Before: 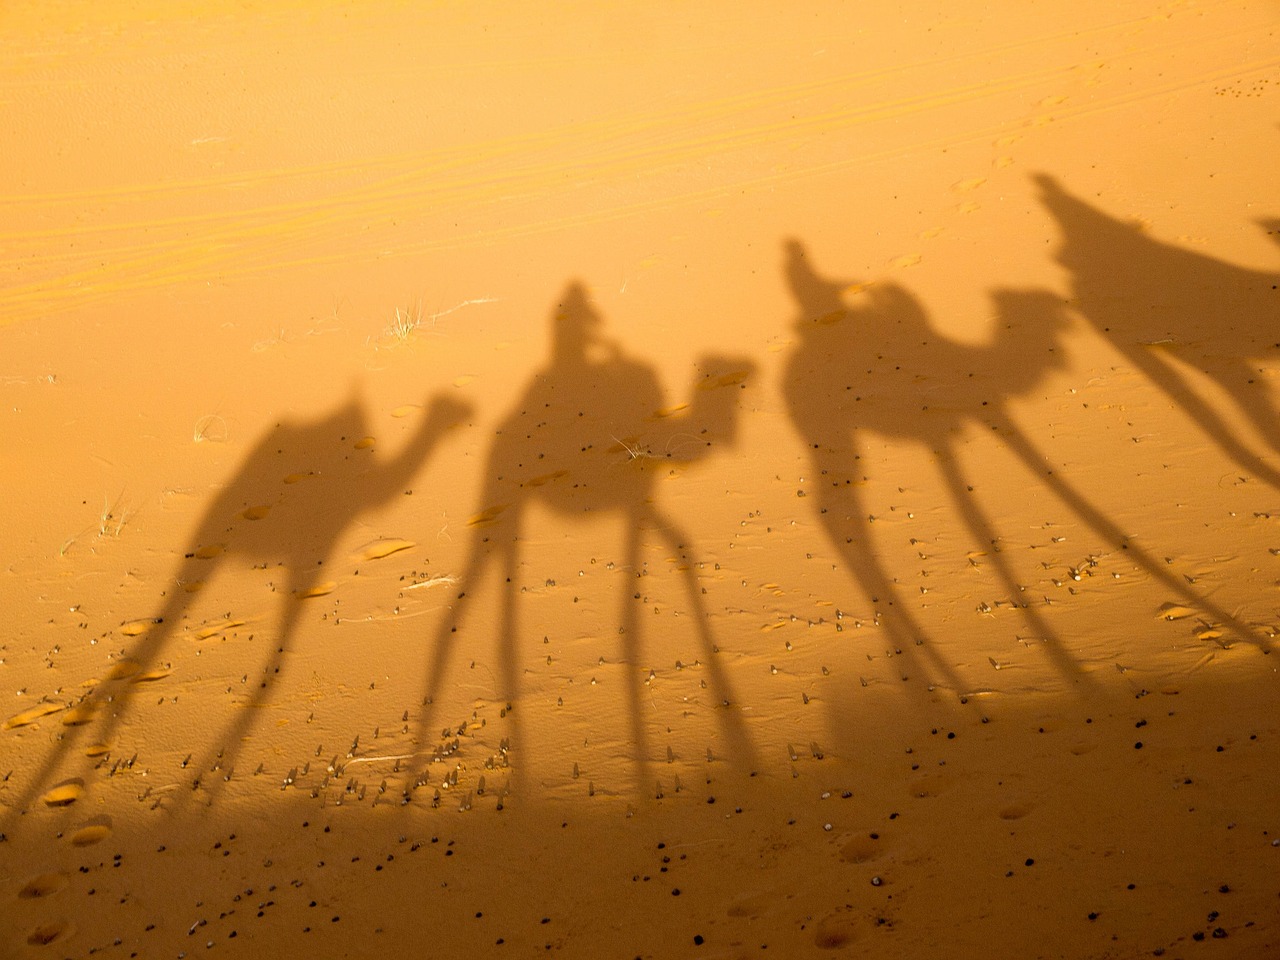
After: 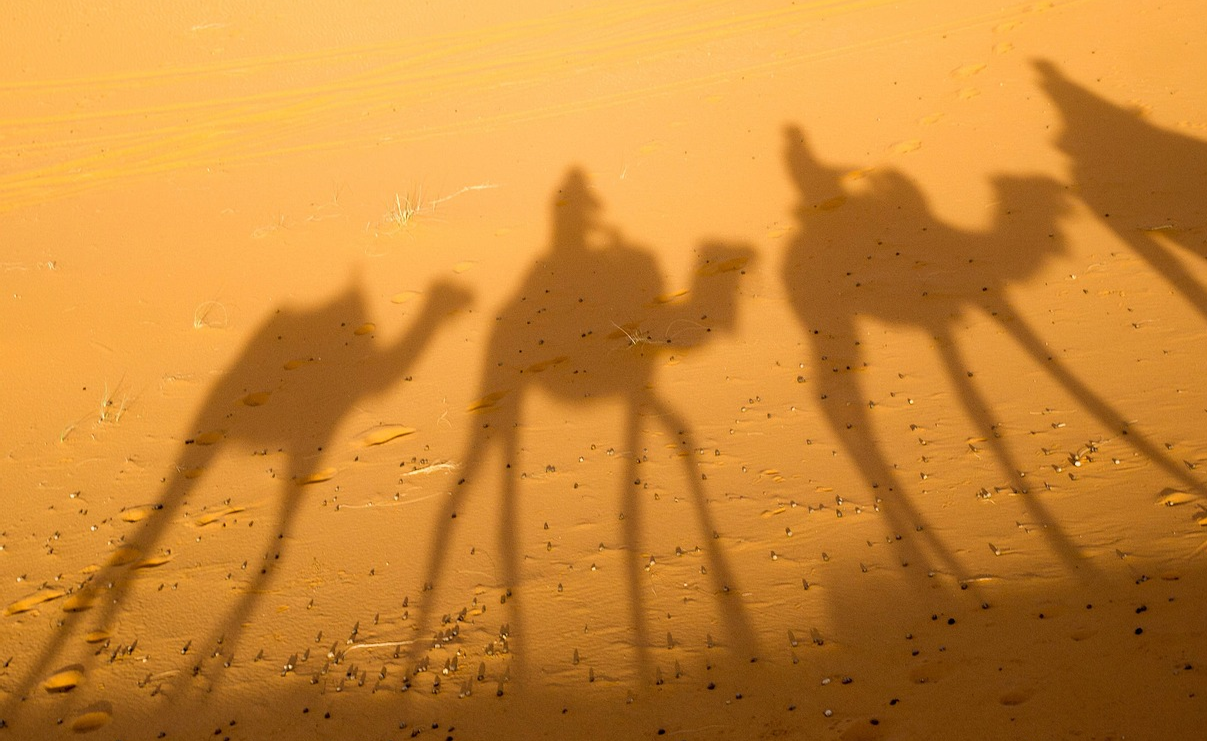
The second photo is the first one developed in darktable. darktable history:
crop and rotate: angle 0.034°, top 11.94%, right 5.579%, bottom 10.808%
